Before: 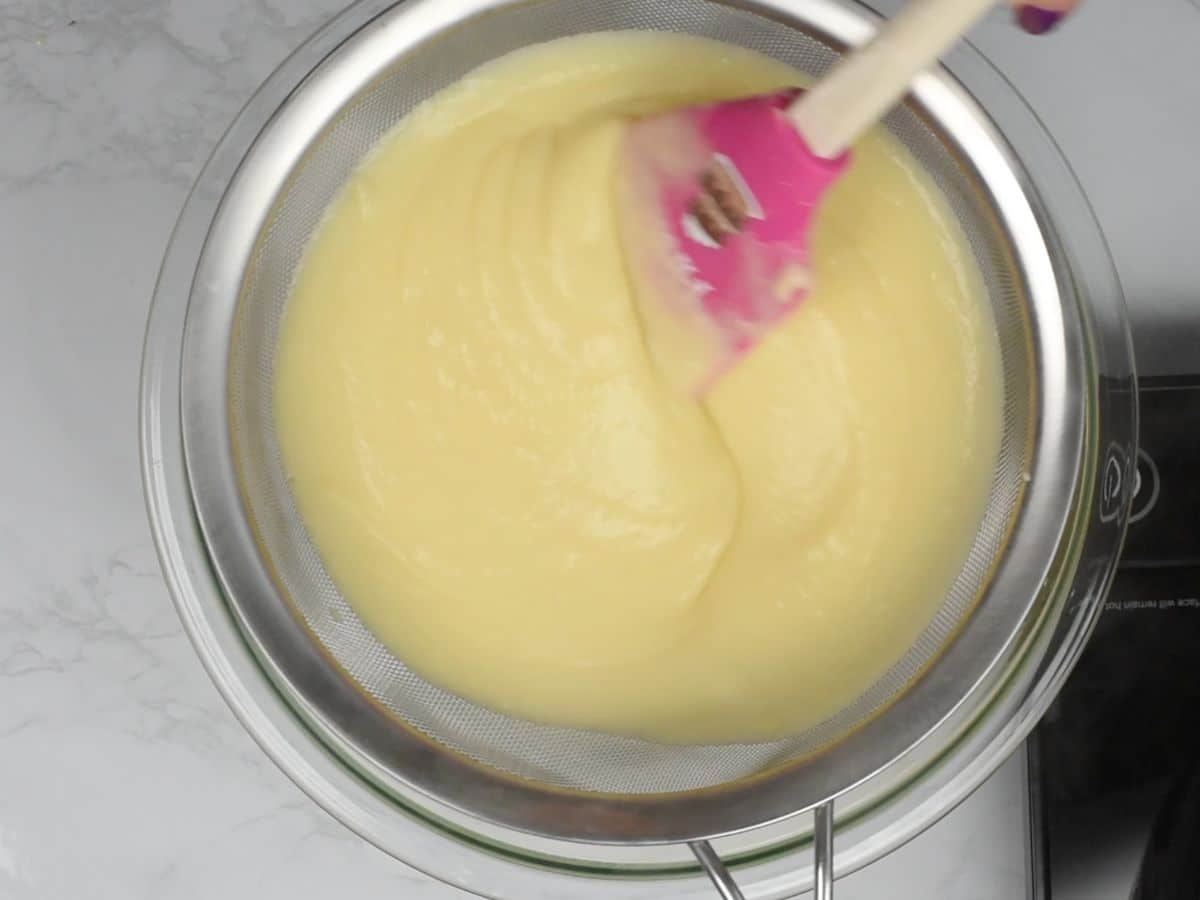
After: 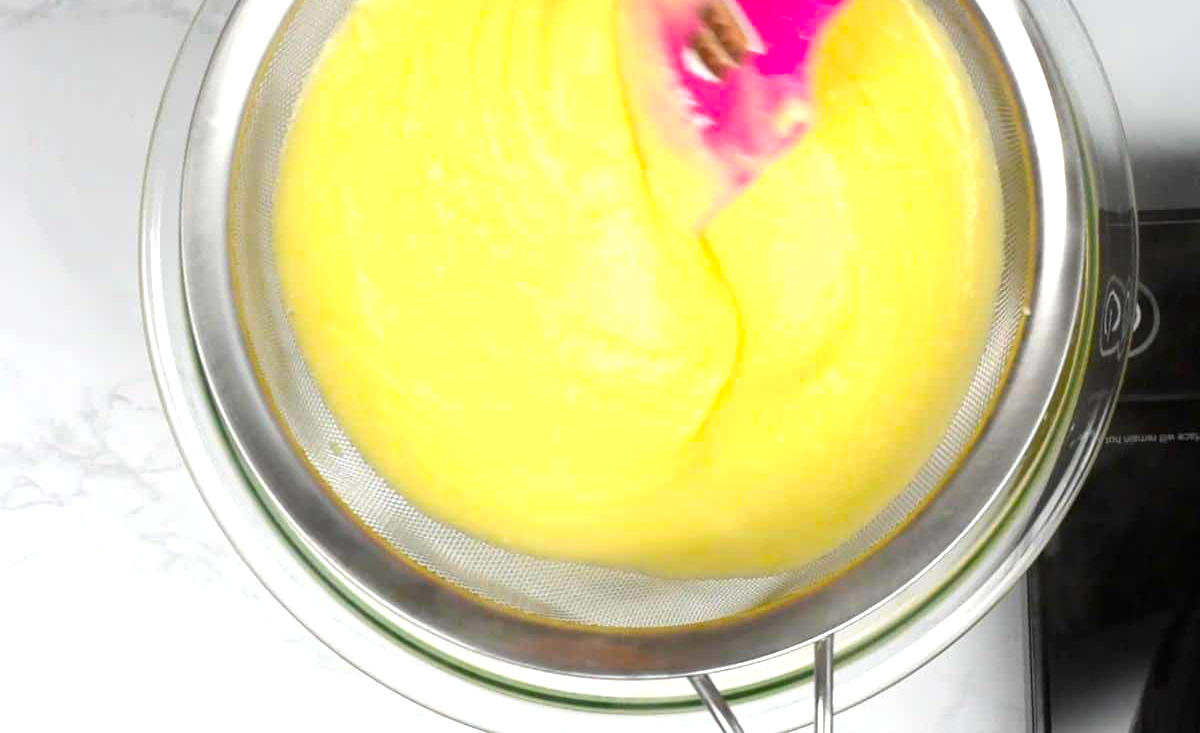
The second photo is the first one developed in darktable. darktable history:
color balance rgb: linear chroma grading › global chroma 50%, perceptual saturation grading › global saturation 2.34%, global vibrance 6.64%, contrast 12.71%, saturation formula JzAzBz (2021)
crop and rotate: top 18.507%
exposure: black level correction 0.001, exposure 0.675 EV, compensate highlight preservation false
